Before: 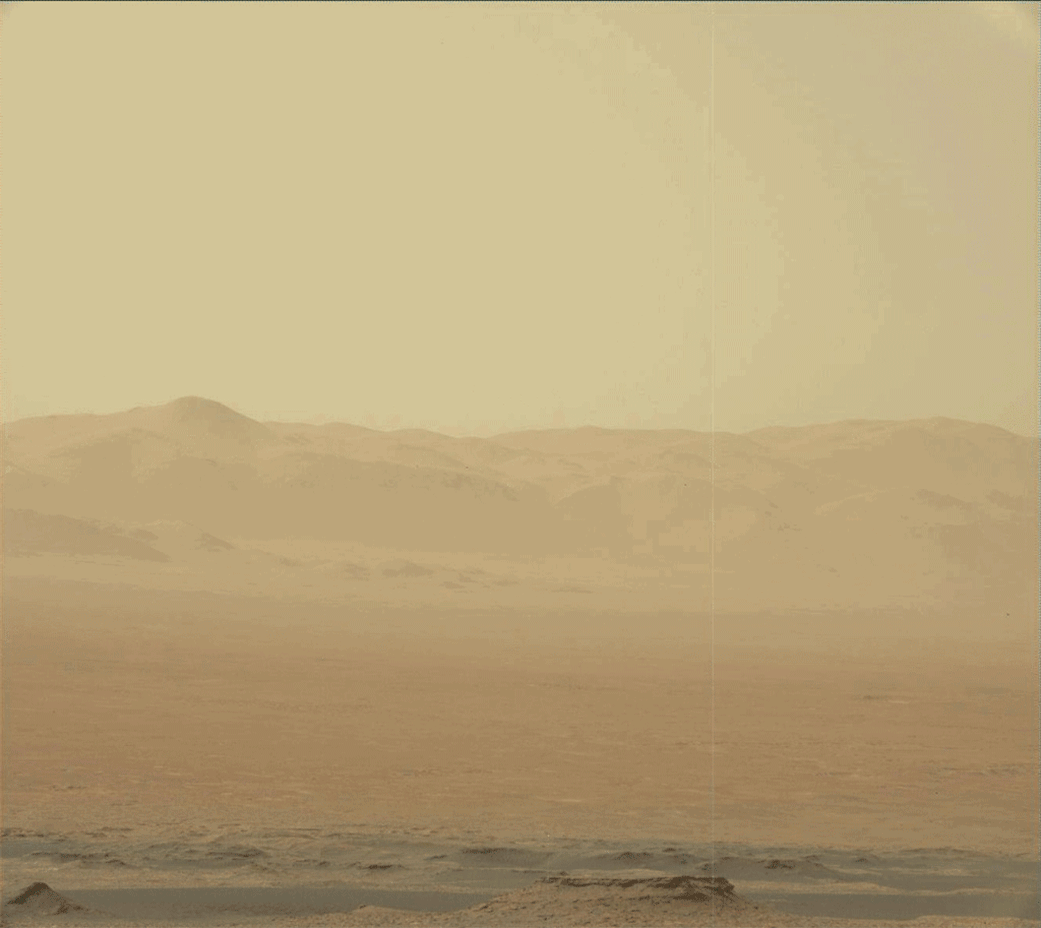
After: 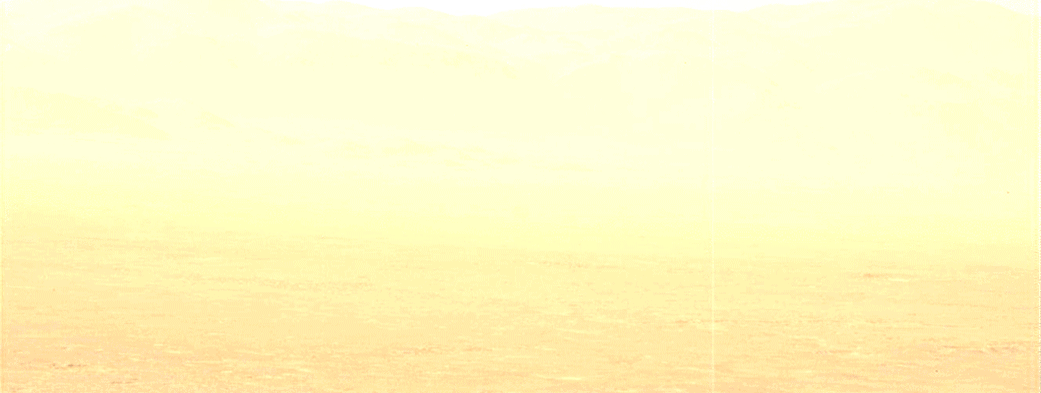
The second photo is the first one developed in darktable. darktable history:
exposure: black level correction 0.001, exposure 1.844 EV, compensate highlight preservation false
crop: top 45.489%, bottom 12.135%
